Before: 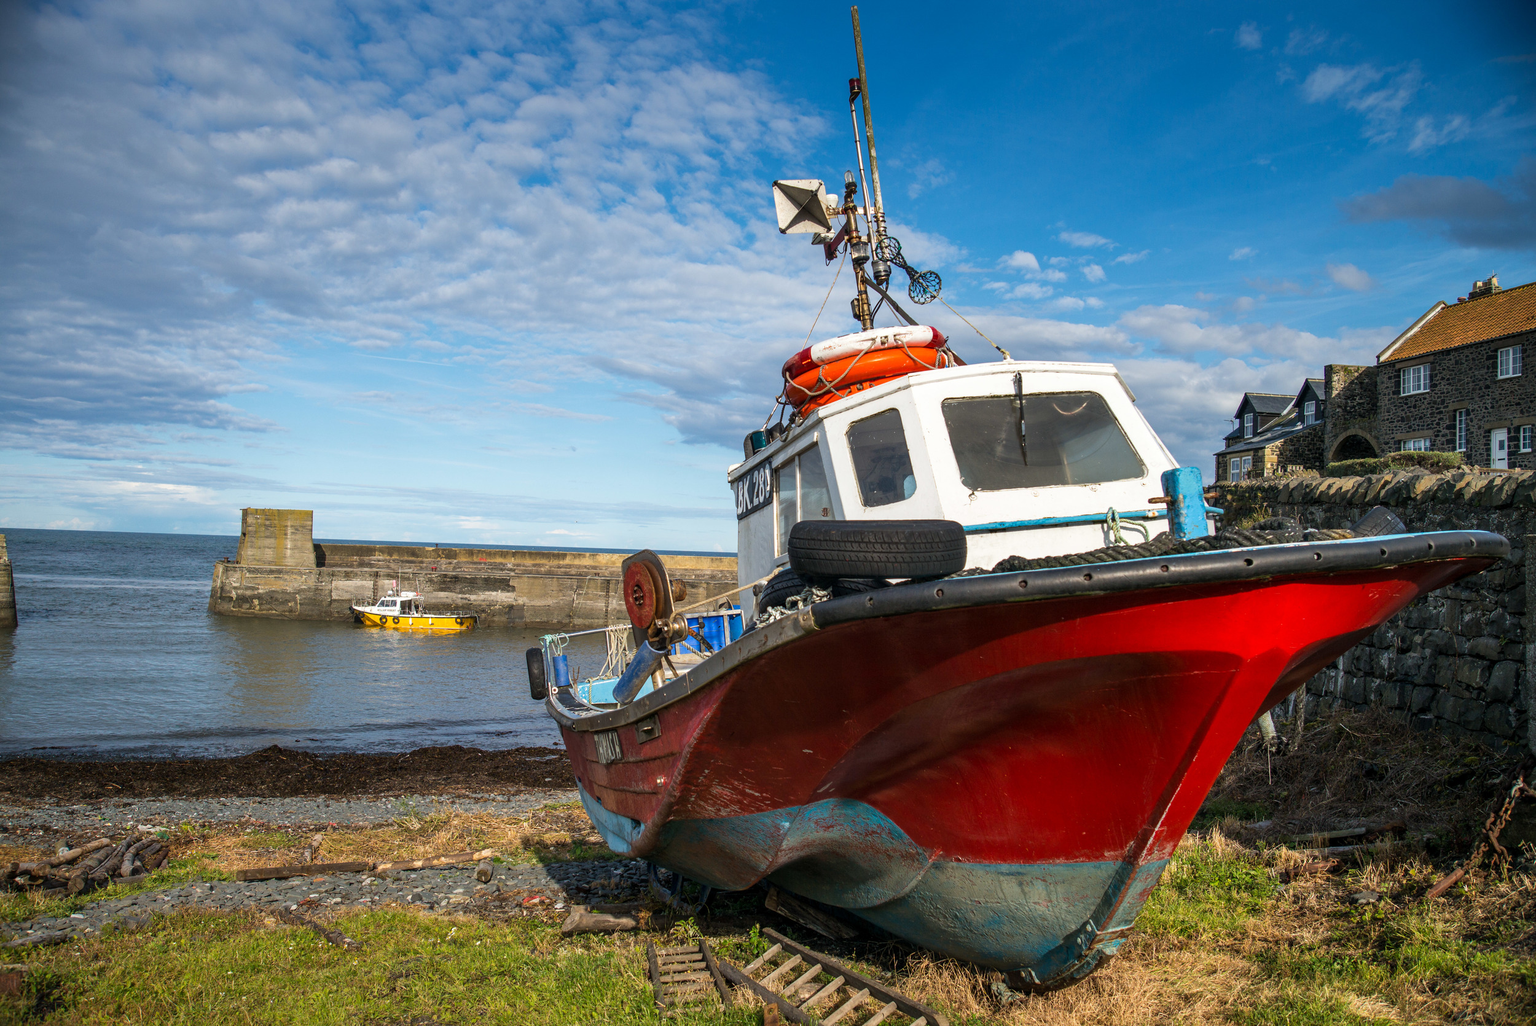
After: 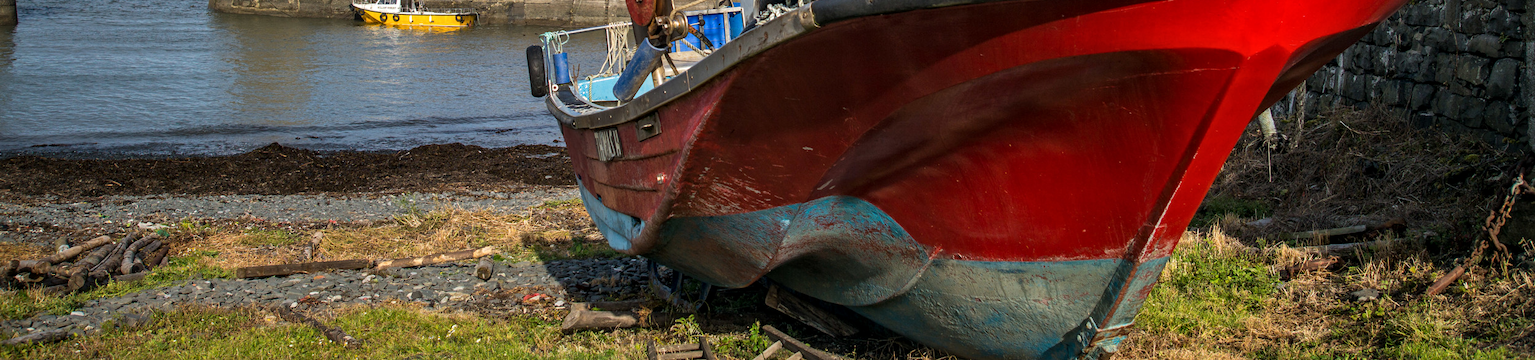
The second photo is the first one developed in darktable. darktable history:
crop and rotate: top 58.768%, bottom 6.127%
local contrast: mode bilateral grid, contrast 28, coarseness 15, detail 115%, midtone range 0.2
